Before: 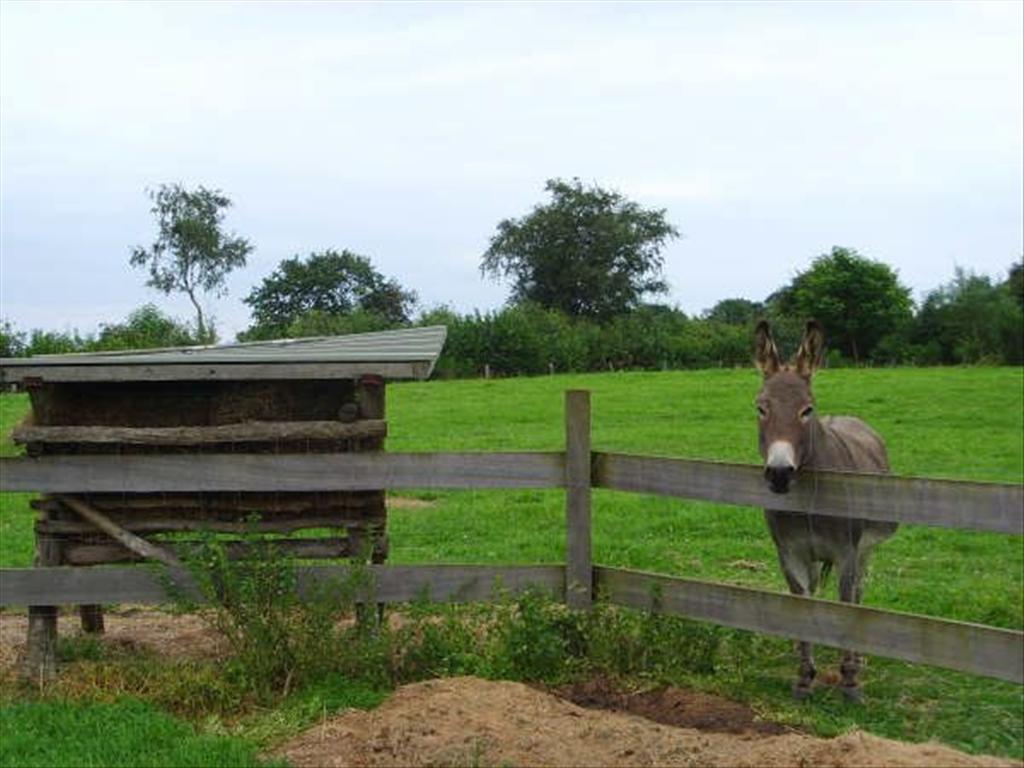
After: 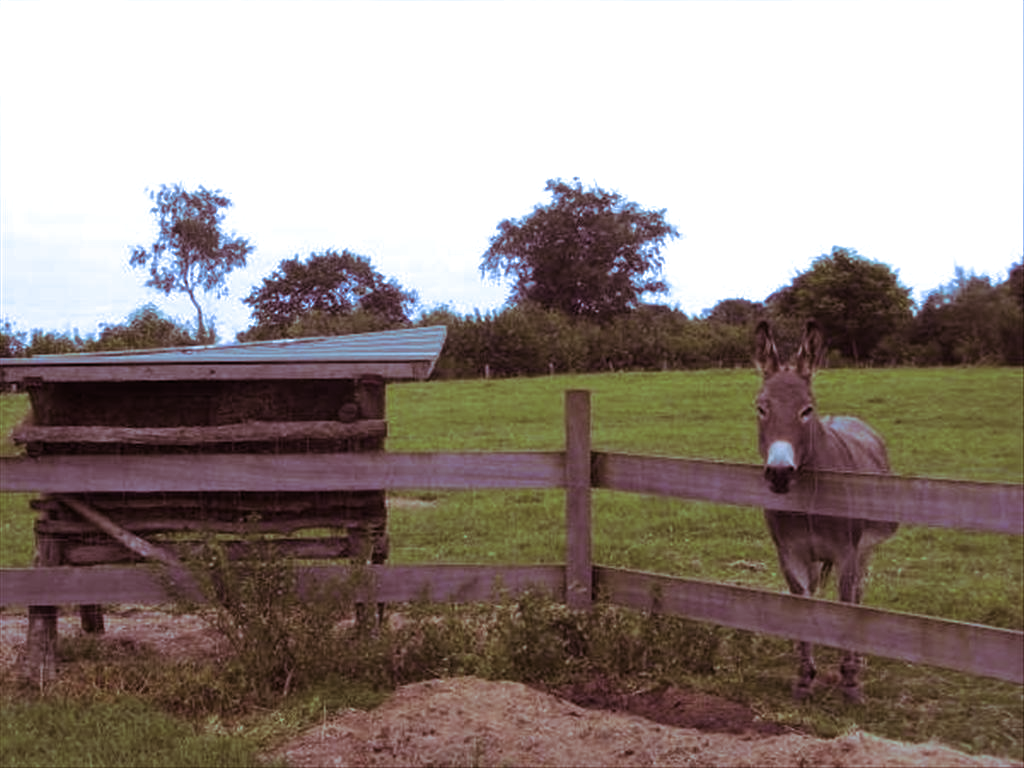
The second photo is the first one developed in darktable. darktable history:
white balance: red 0.871, blue 1.249
split-toning: on, module defaults
